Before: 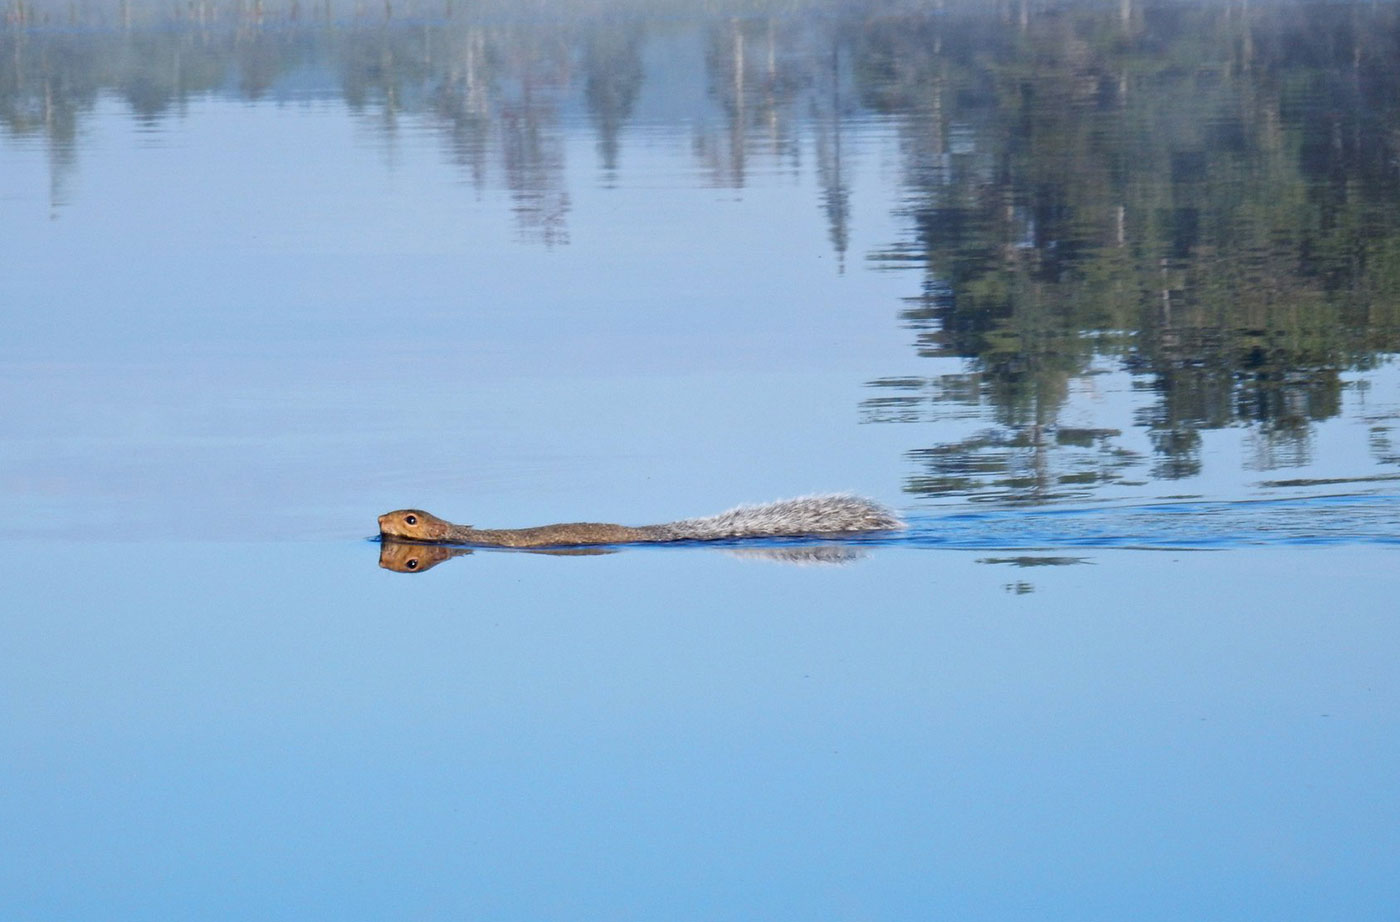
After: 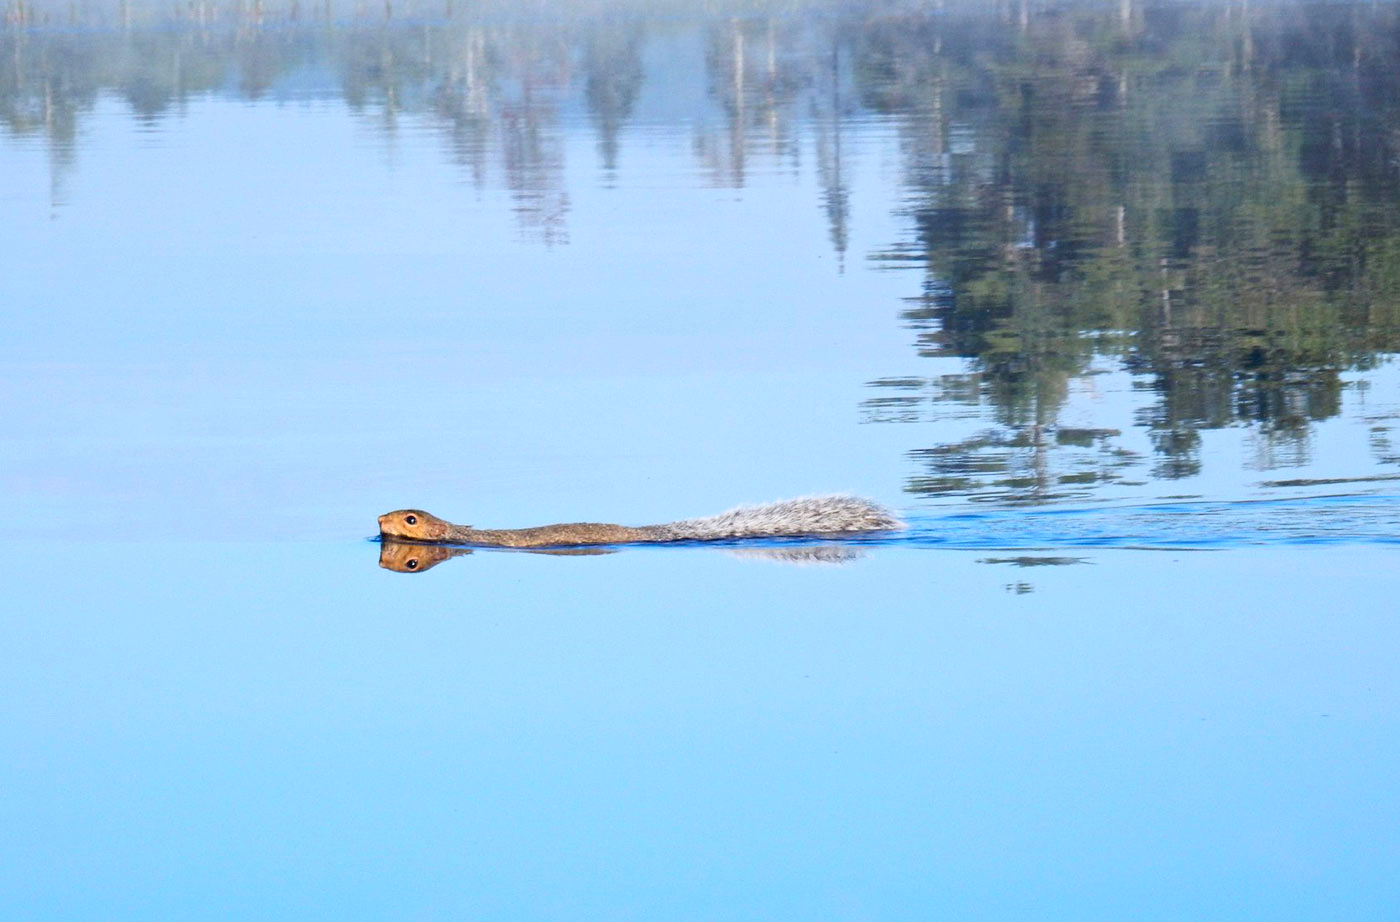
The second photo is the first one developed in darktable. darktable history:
contrast brightness saturation: contrast 0.204, brightness 0.16, saturation 0.219
